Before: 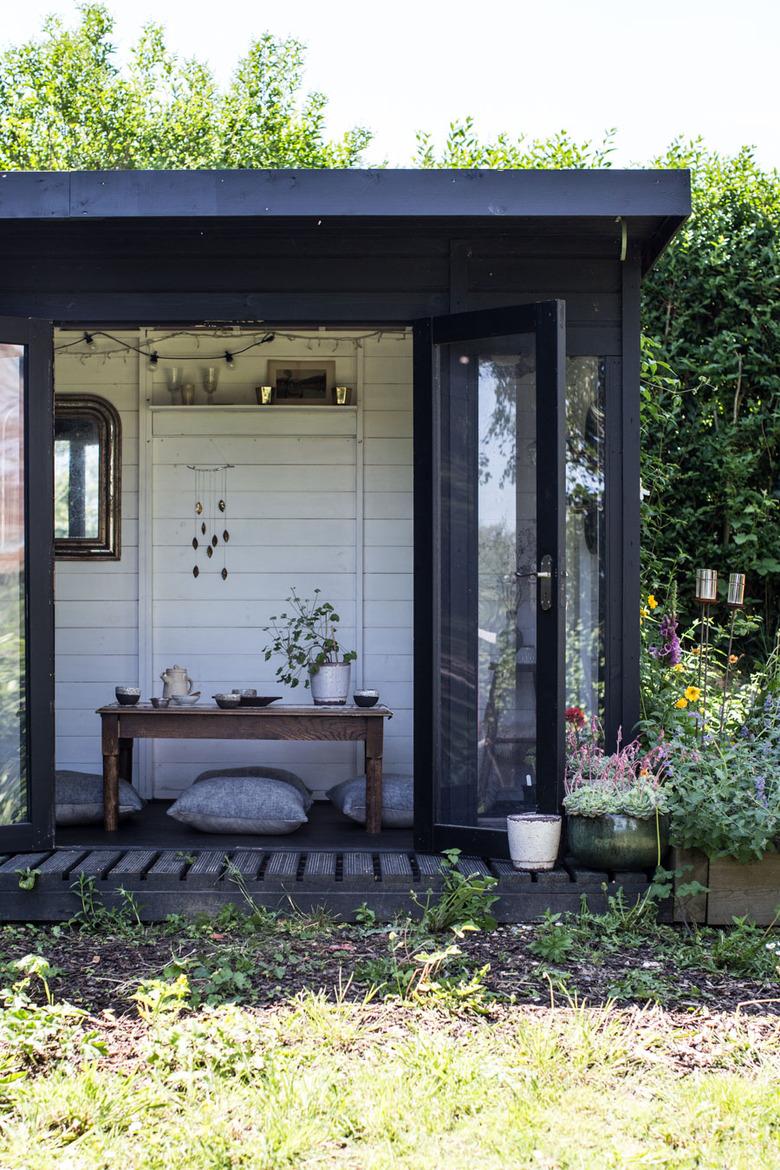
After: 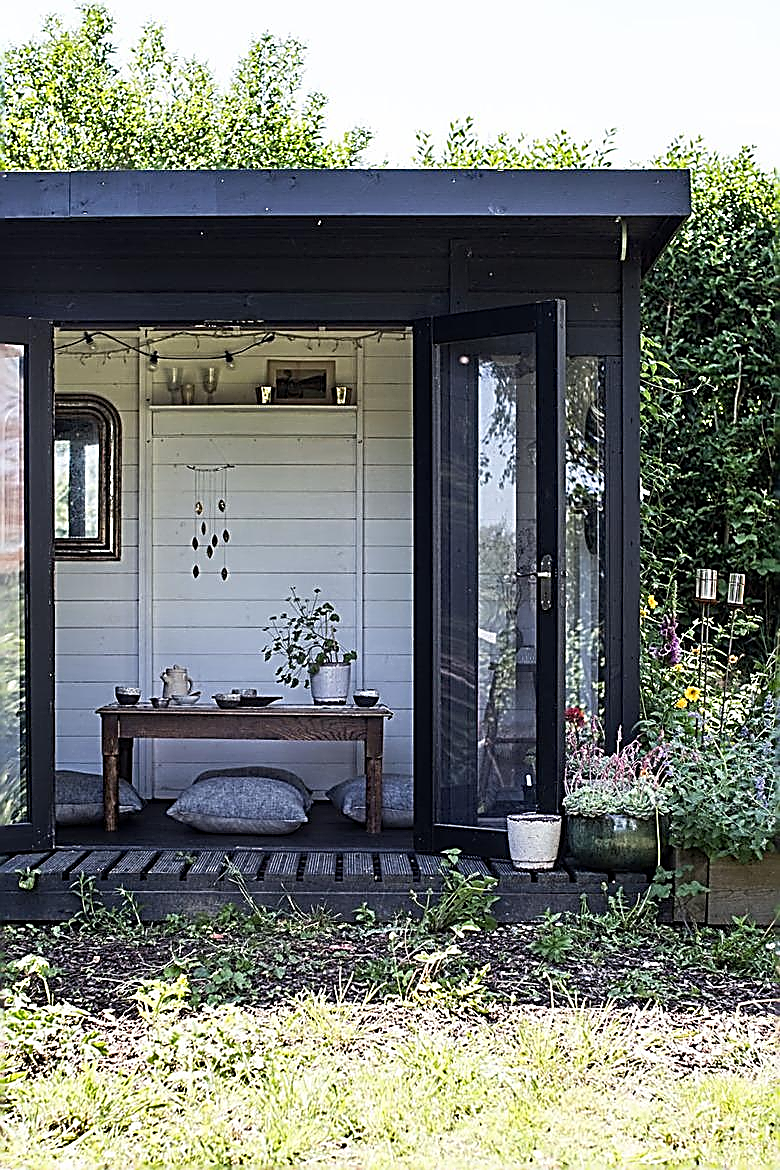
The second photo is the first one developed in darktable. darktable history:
sharpen: amount 1.993
